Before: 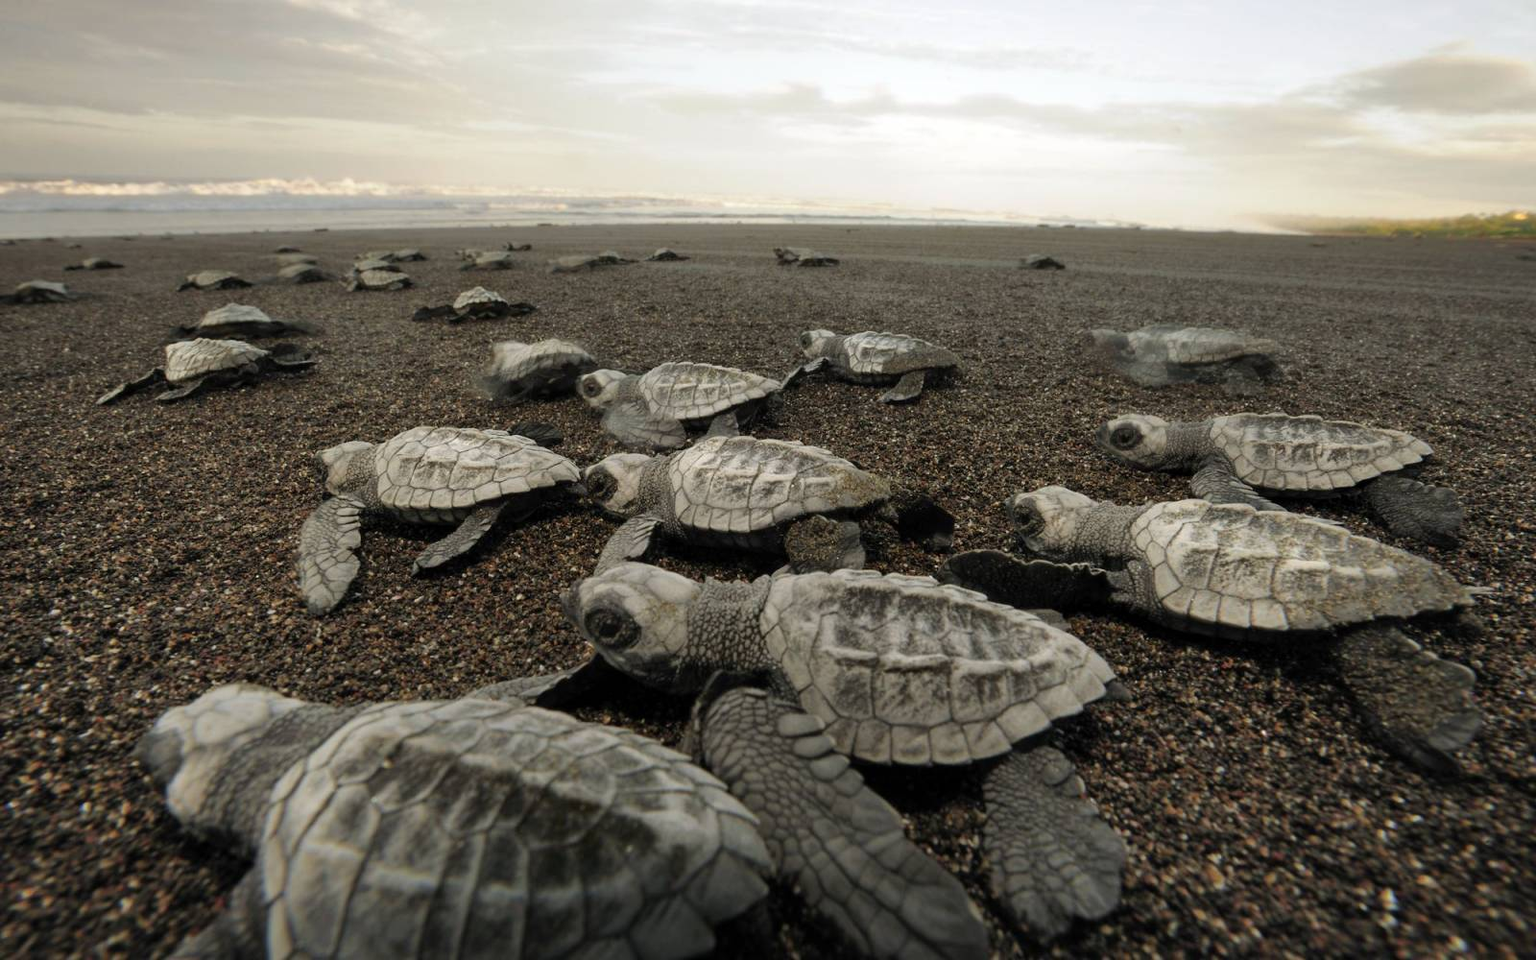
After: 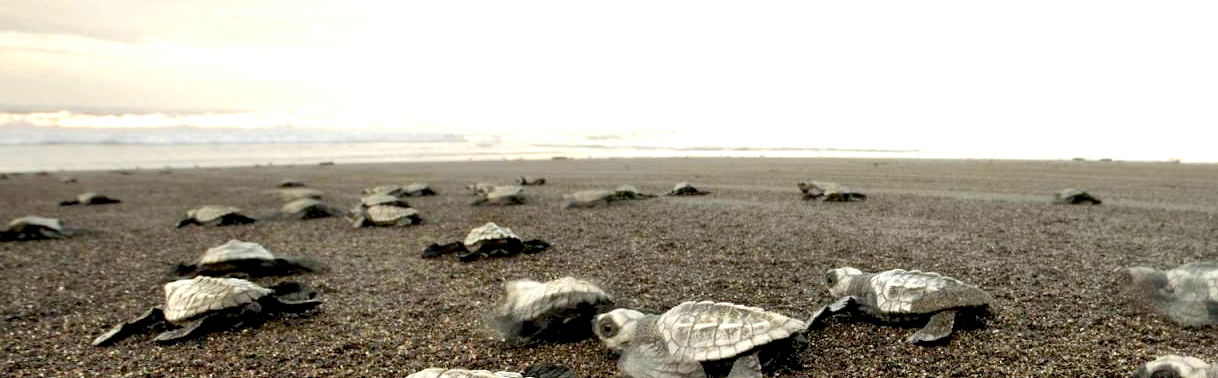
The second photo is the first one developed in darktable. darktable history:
exposure: black level correction 0.011, exposure 1.082 EV, compensate highlight preservation false
crop: left 0.55%, top 7.642%, right 23.296%, bottom 54.556%
